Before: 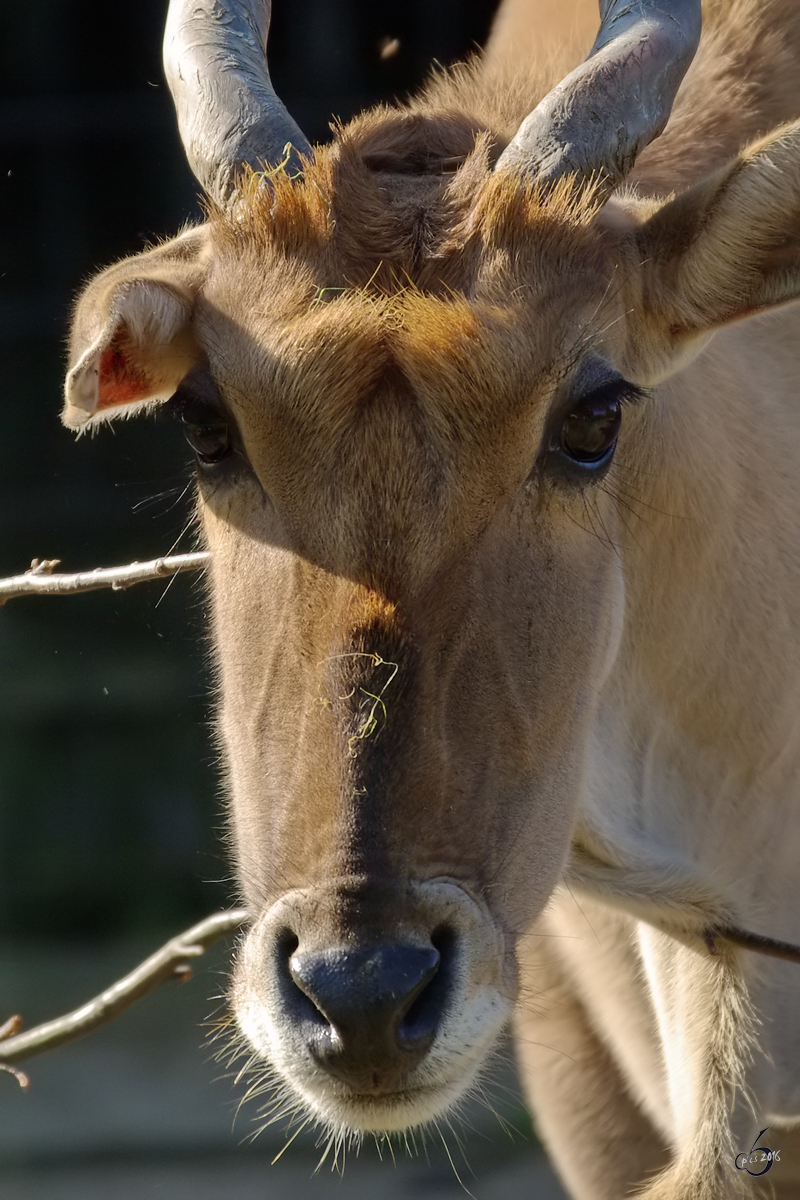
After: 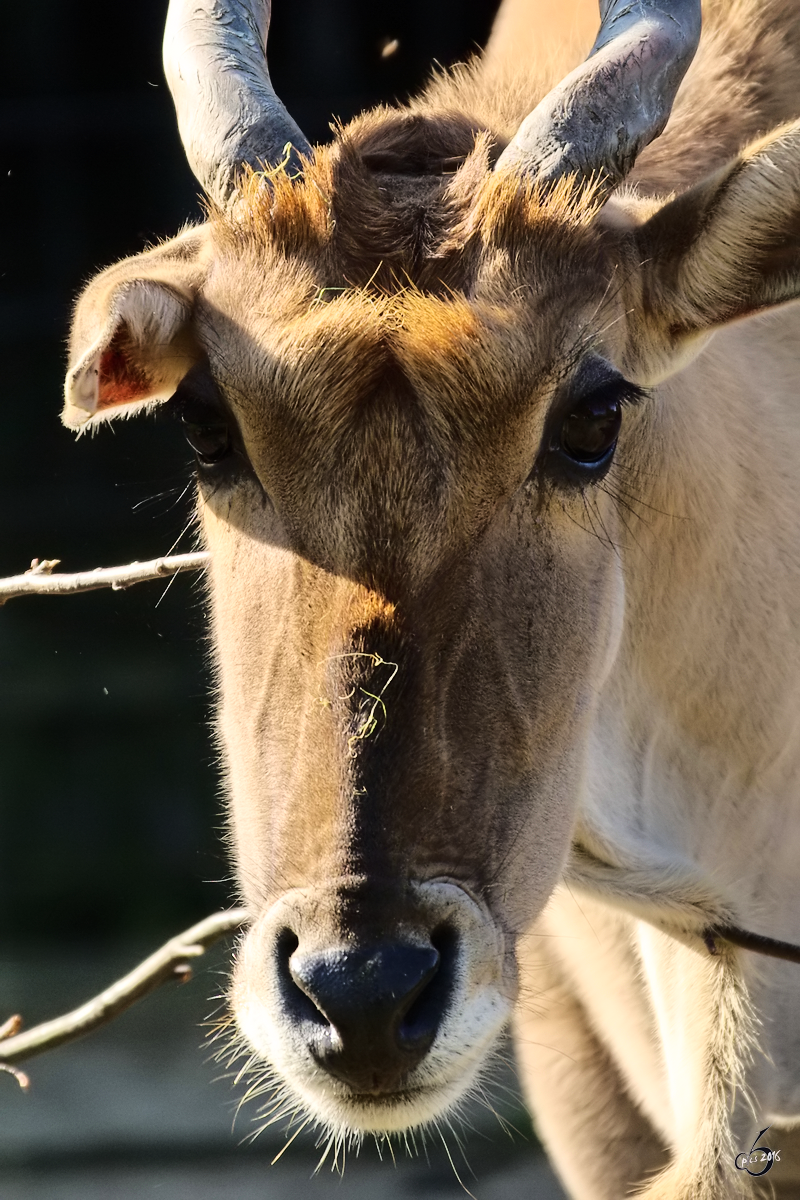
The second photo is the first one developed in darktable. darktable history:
base curve: curves: ch0 [(0, 0) (0.04, 0.03) (0.133, 0.232) (0.448, 0.748) (0.843, 0.968) (1, 1)], exposure shift 0.01
